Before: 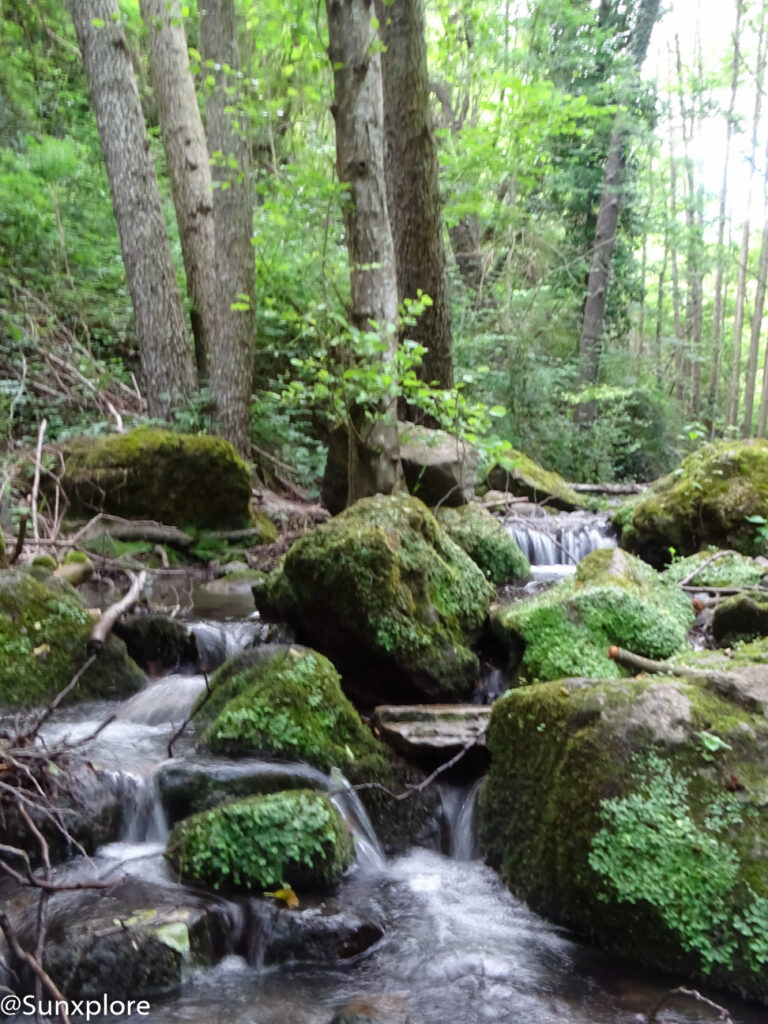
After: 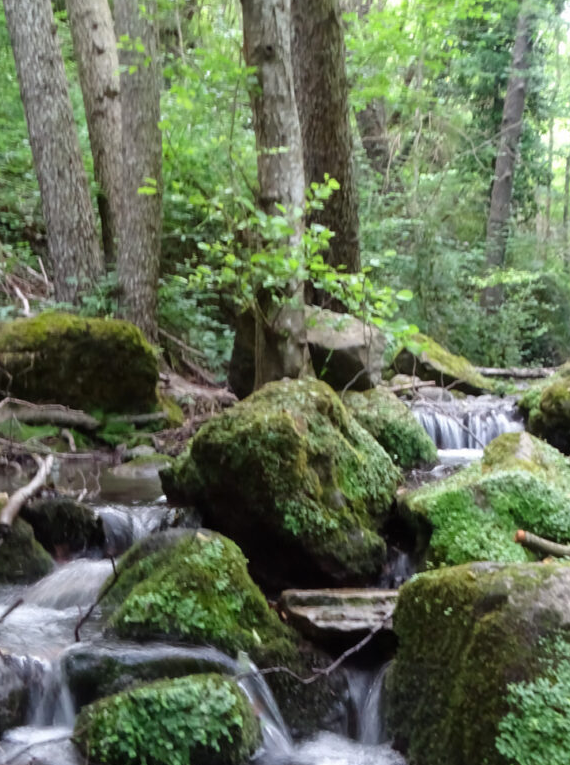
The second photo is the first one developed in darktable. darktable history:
crop and rotate: left 12.128%, top 11.365%, right 13.523%, bottom 13.859%
